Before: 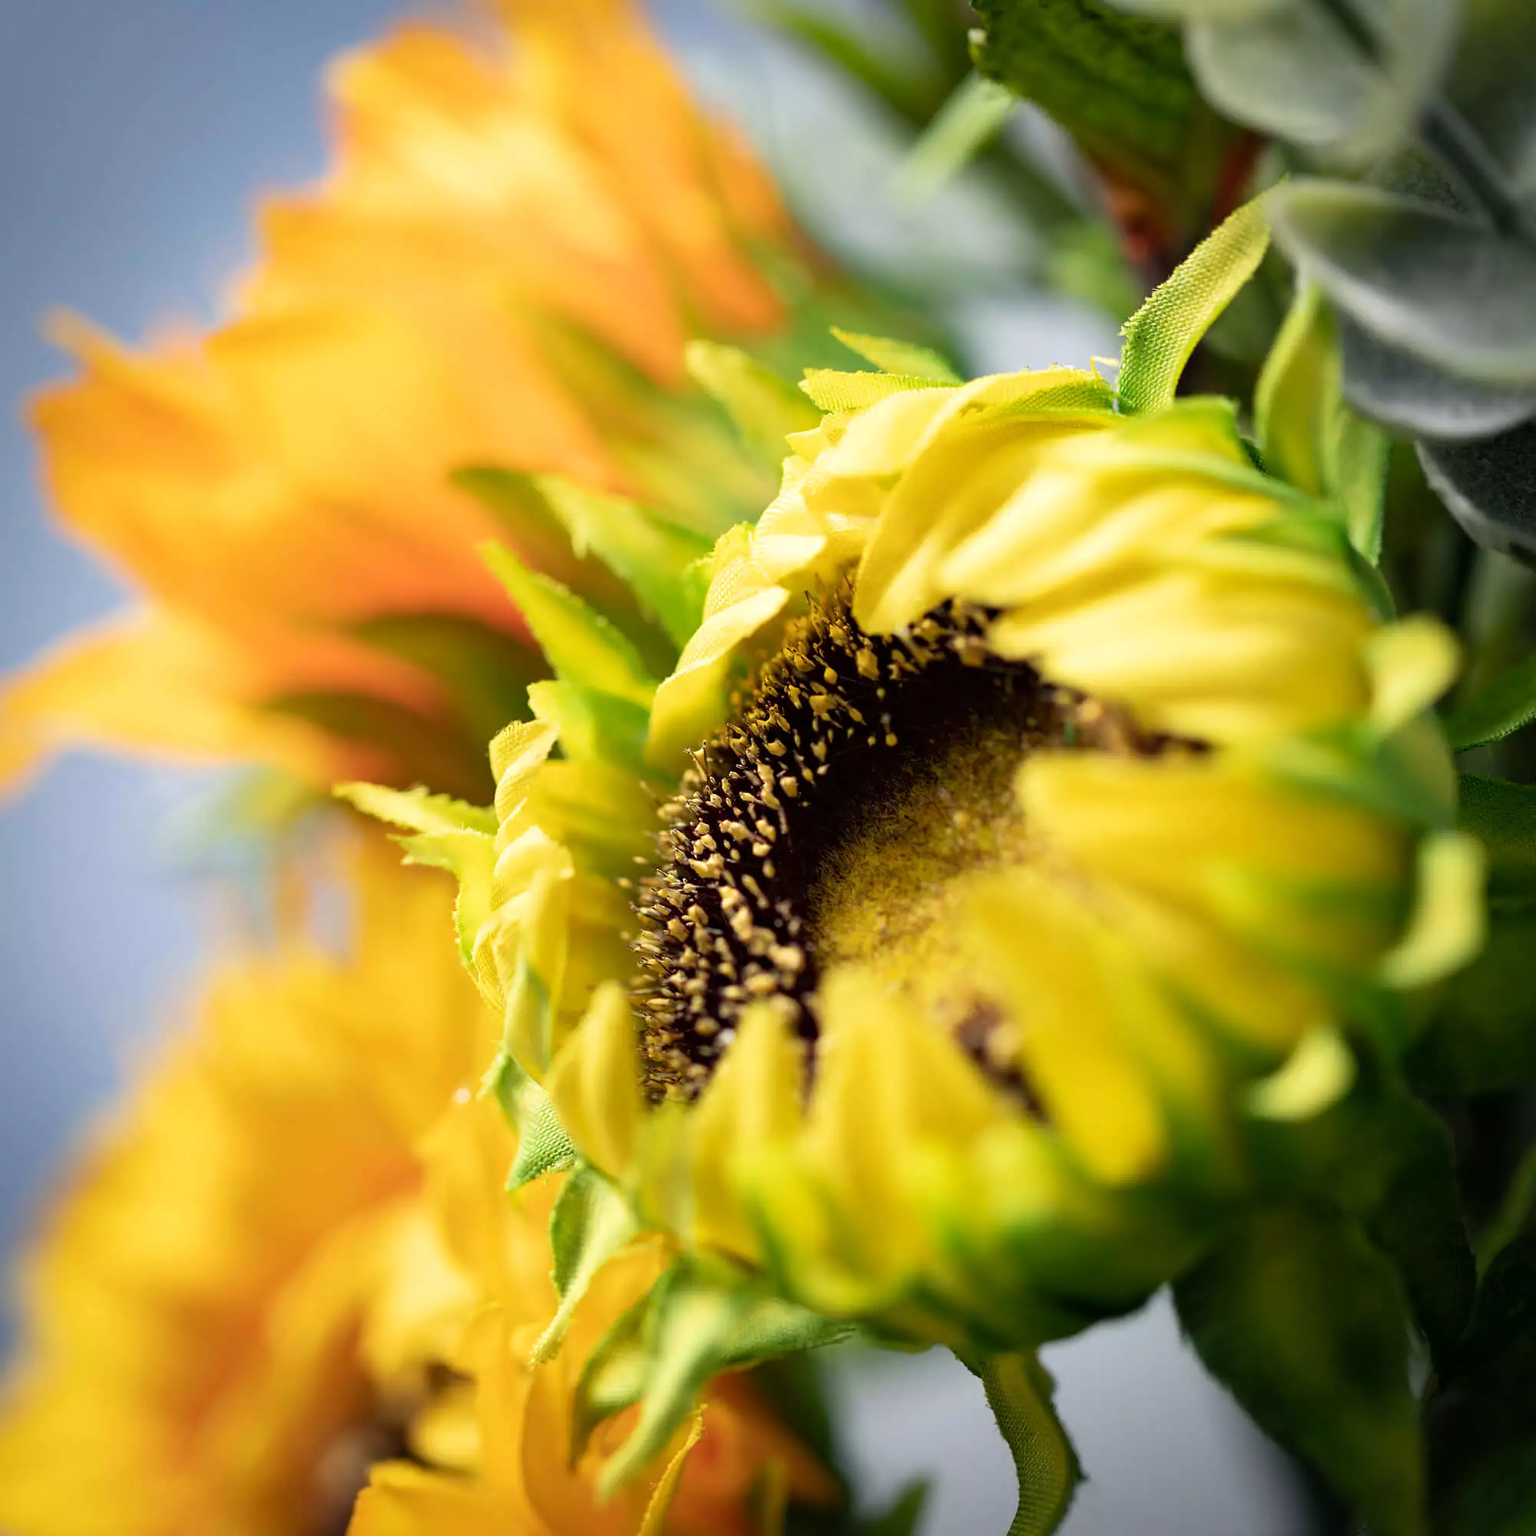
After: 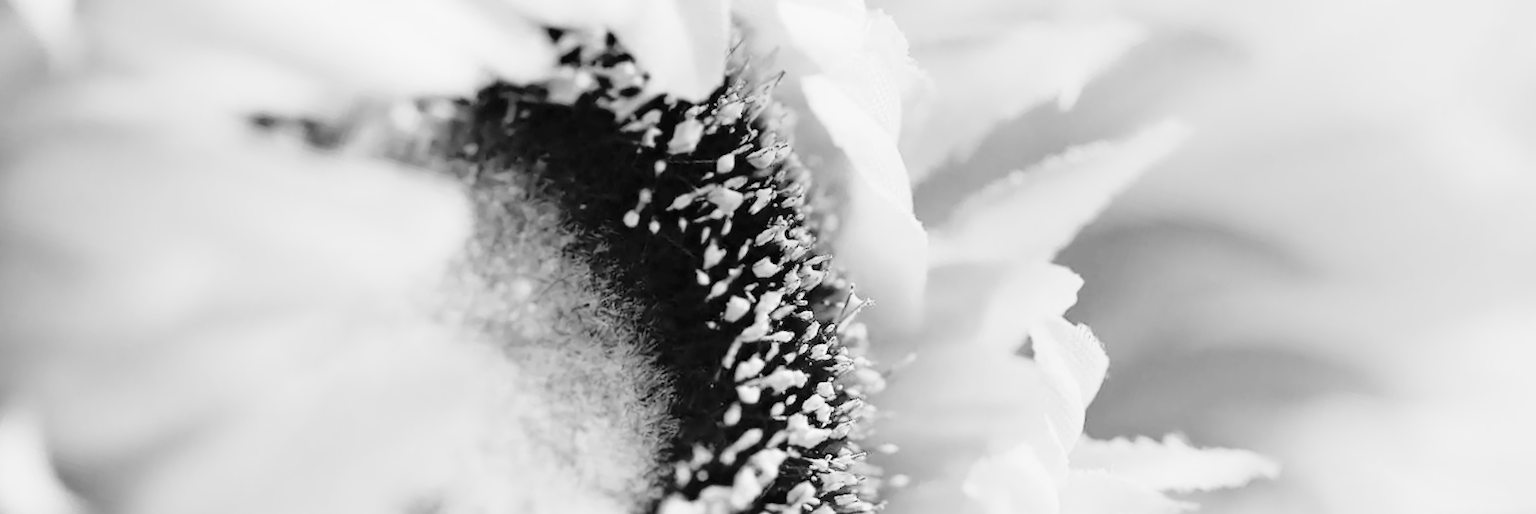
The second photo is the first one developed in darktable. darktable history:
crop and rotate: angle 16.12°, top 30.835%, bottom 35.653%
monochrome: a 1.94, b -0.638
filmic rgb: black relative exposure -7.65 EV, white relative exposure 4.56 EV, hardness 3.61
contrast brightness saturation: brightness 0.28
exposure: black level correction 0, exposure 1.35 EV, compensate exposure bias true, compensate highlight preservation false
